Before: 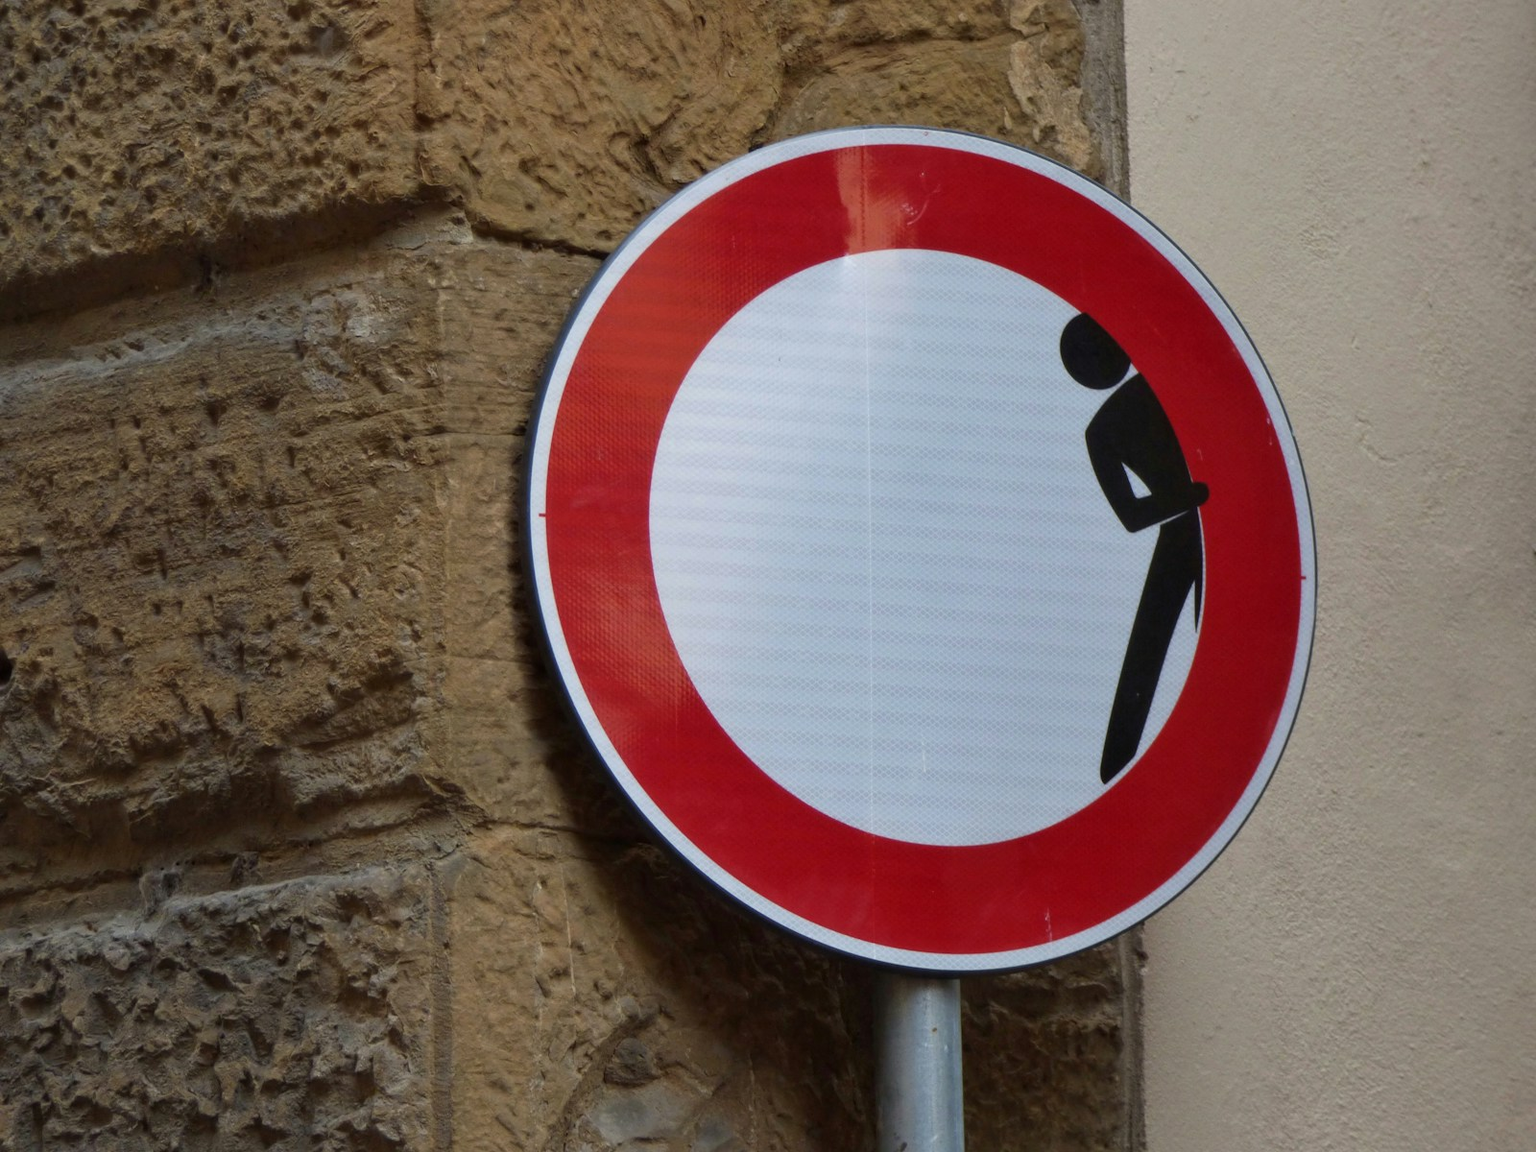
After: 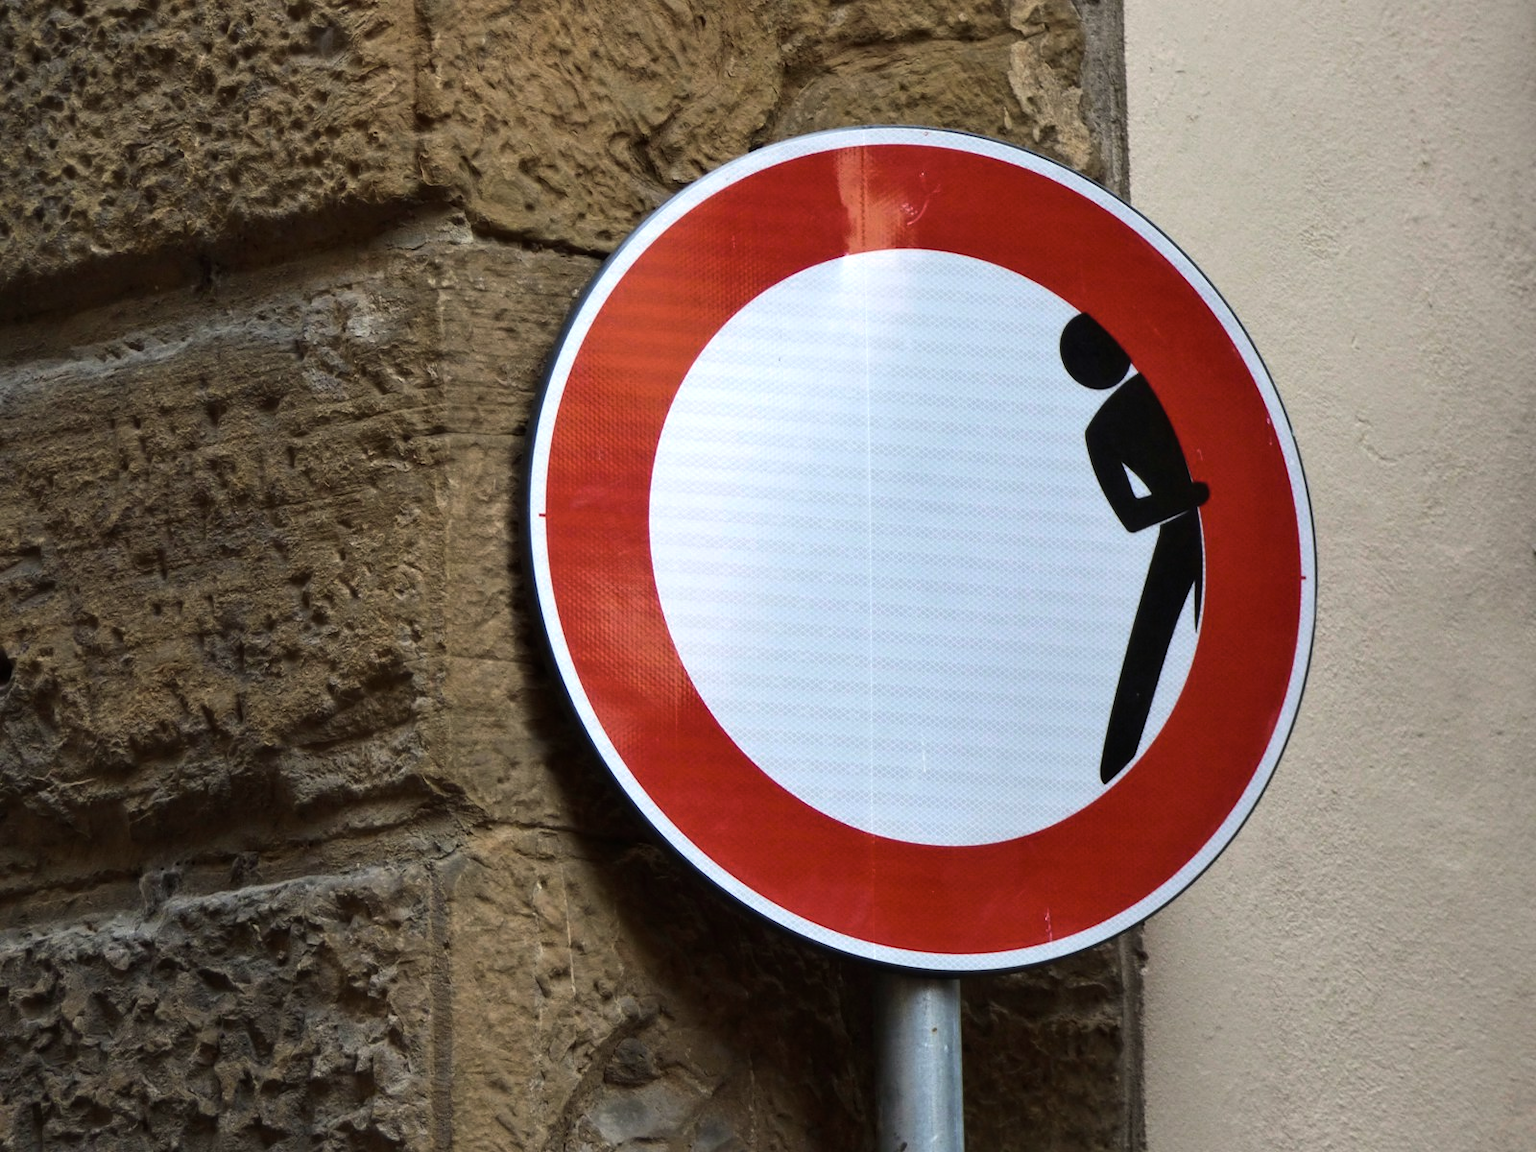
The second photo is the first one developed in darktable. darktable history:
tone equalizer: -8 EV -0.75 EV, -7 EV -0.7 EV, -6 EV -0.6 EV, -5 EV -0.4 EV, -3 EV 0.4 EV, -2 EV 0.6 EV, -1 EV 0.7 EV, +0 EV 0.75 EV, edges refinement/feathering 500, mask exposure compensation -1.57 EV, preserve details no
color zones: curves: ch0 [(0, 0.558) (0.143, 0.548) (0.286, 0.447) (0.429, 0.259) (0.571, 0.5) (0.714, 0.5) (0.857, 0.593) (1, 0.558)]; ch1 [(0, 0.543) (0.01, 0.544) (0.12, 0.492) (0.248, 0.458) (0.5, 0.534) (0.748, 0.5) (0.99, 0.469) (1, 0.543)]; ch2 [(0, 0.507) (0.143, 0.522) (0.286, 0.505) (0.429, 0.5) (0.571, 0.5) (0.714, 0.5) (0.857, 0.5) (1, 0.507)]
